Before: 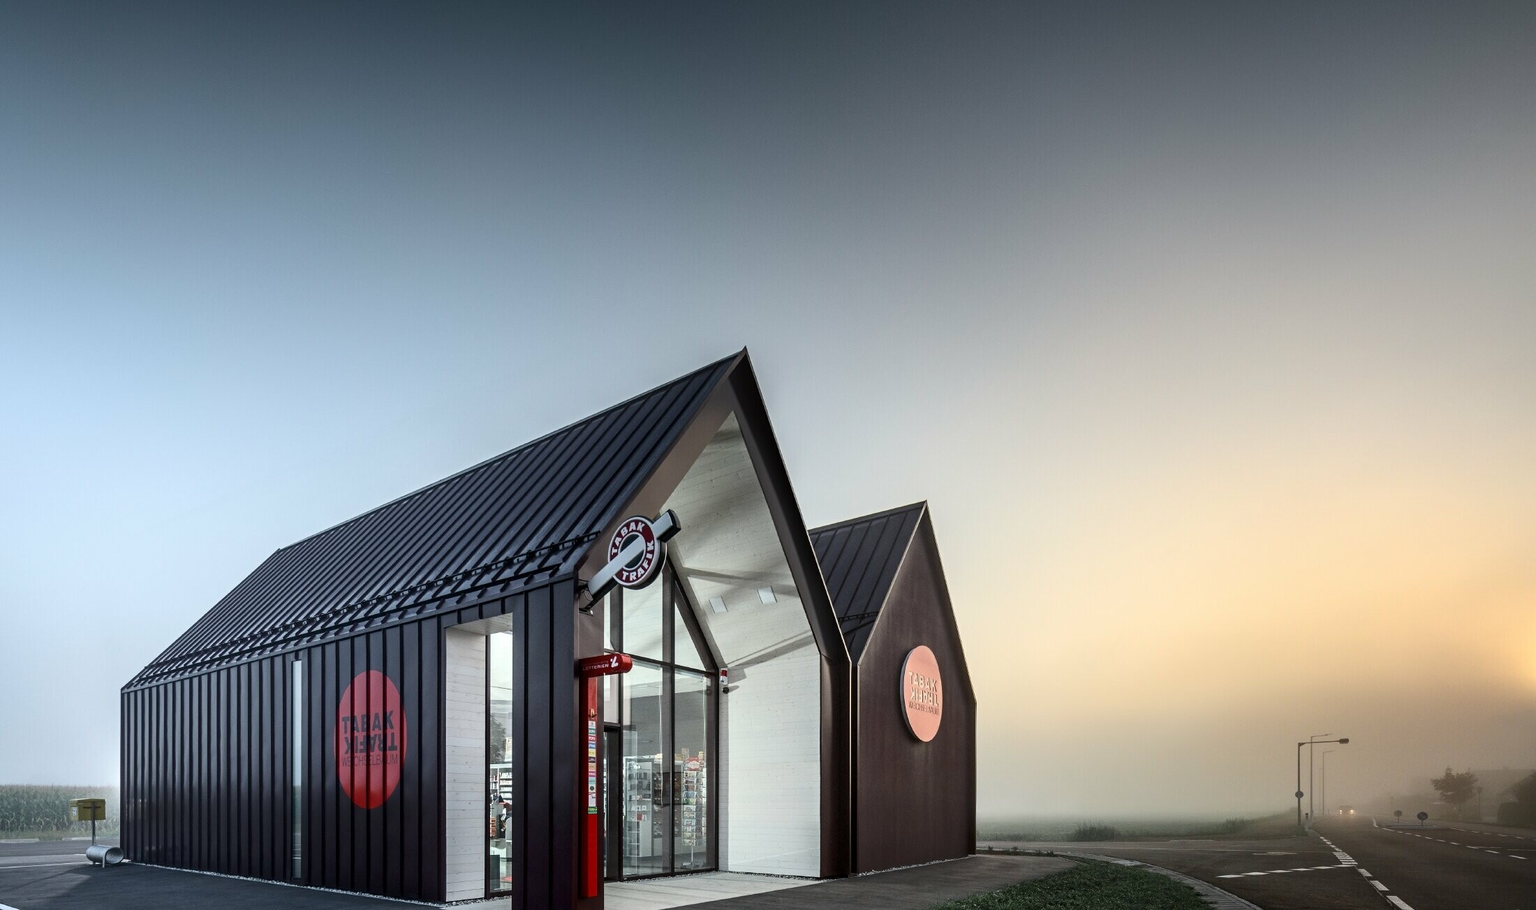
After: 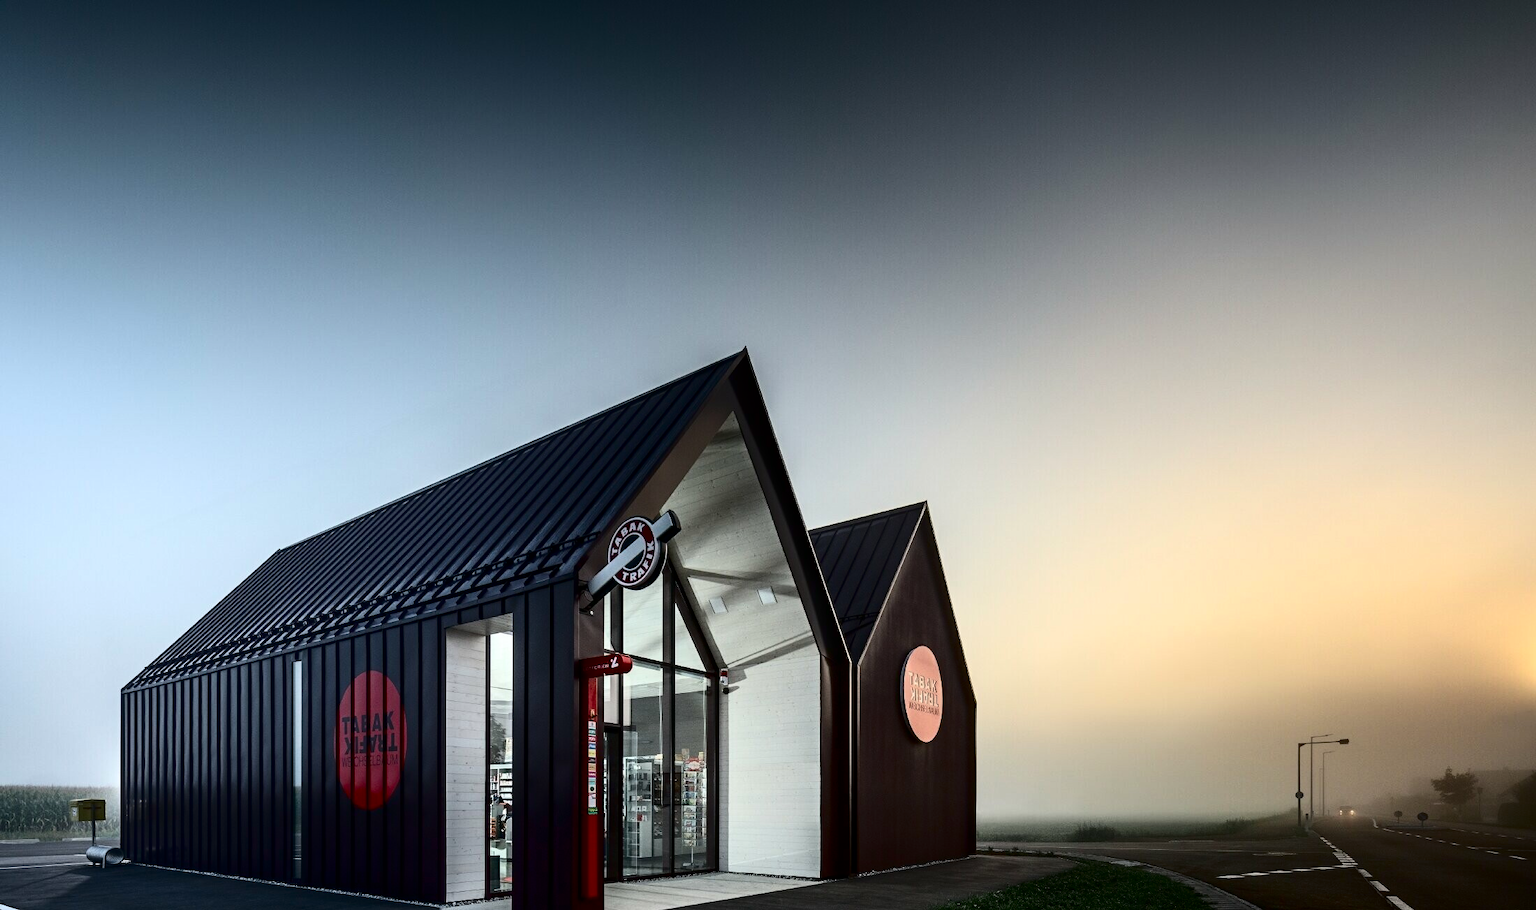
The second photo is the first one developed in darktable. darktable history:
contrast brightness saturation: contrast 0.193, brightness -0.226, saturation 0.115
